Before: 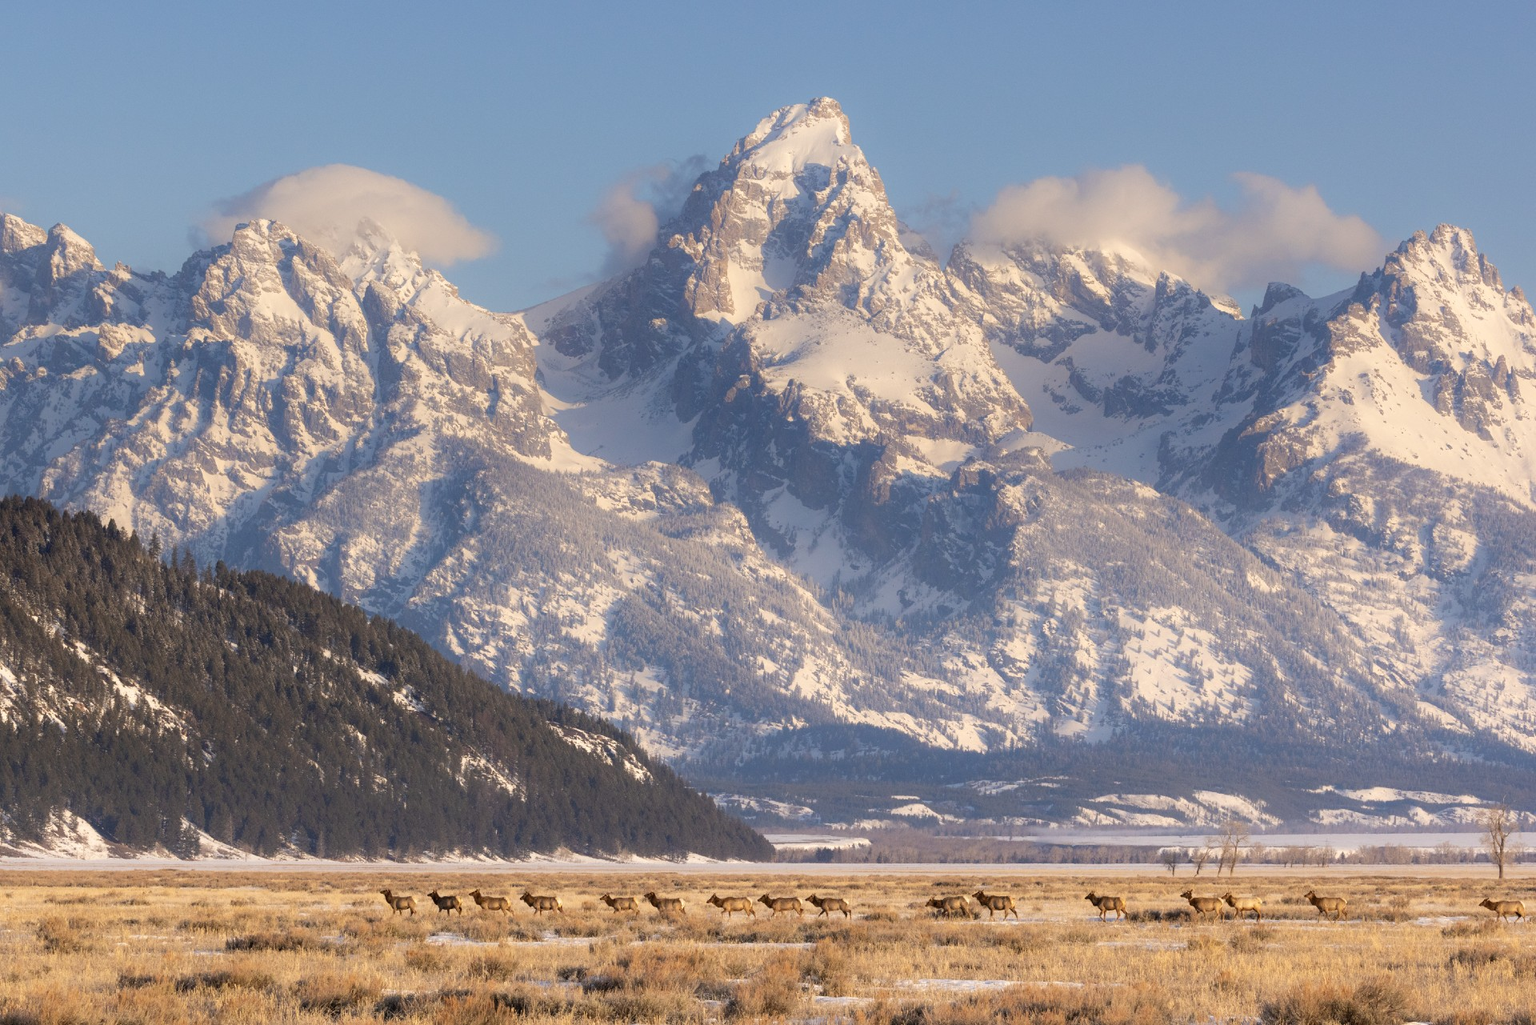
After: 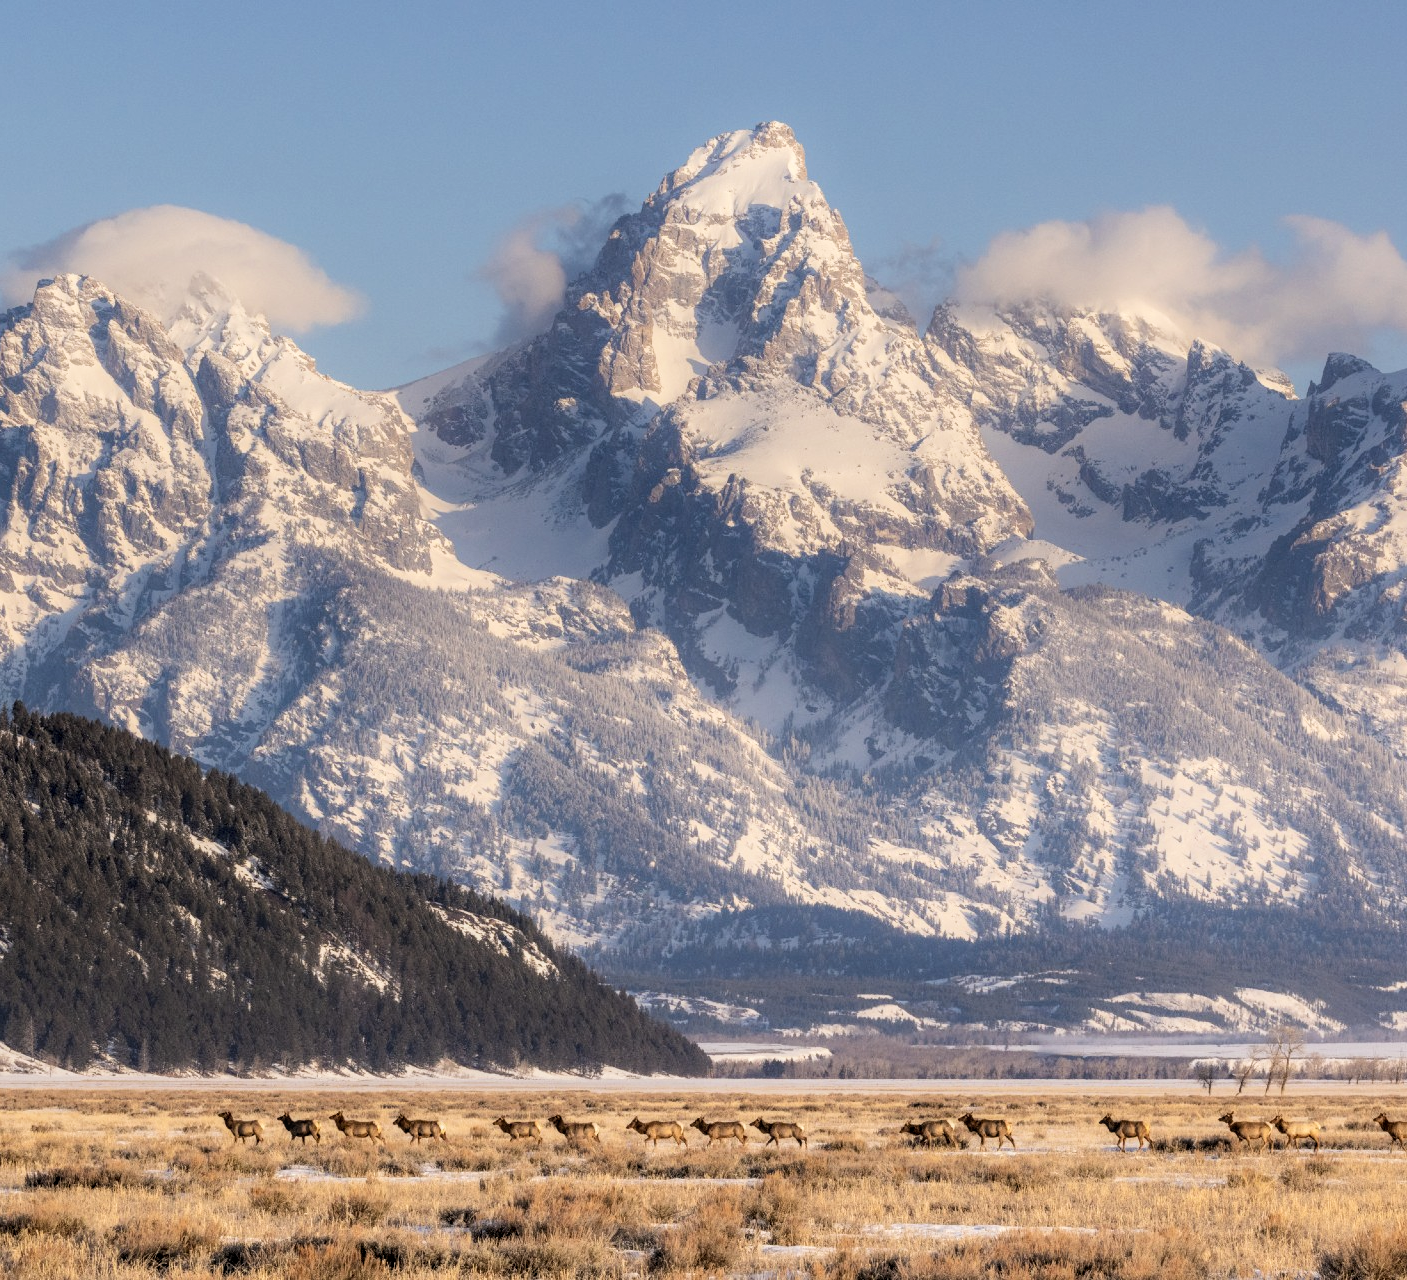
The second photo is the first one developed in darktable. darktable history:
crop: left 13.419%, right 13.252%
local contrast: detail 130%
filmic rgb: middle gray luminance 12.69%, black relative exposure -10.07 EV, white relative exposure 3.46 EV, target black luminance 0%, hardness 5.79, latitude 45.14%, contrast 1.235, highlights saturation mix 6.36%, shadows ↔ highlights balance 27.03%
